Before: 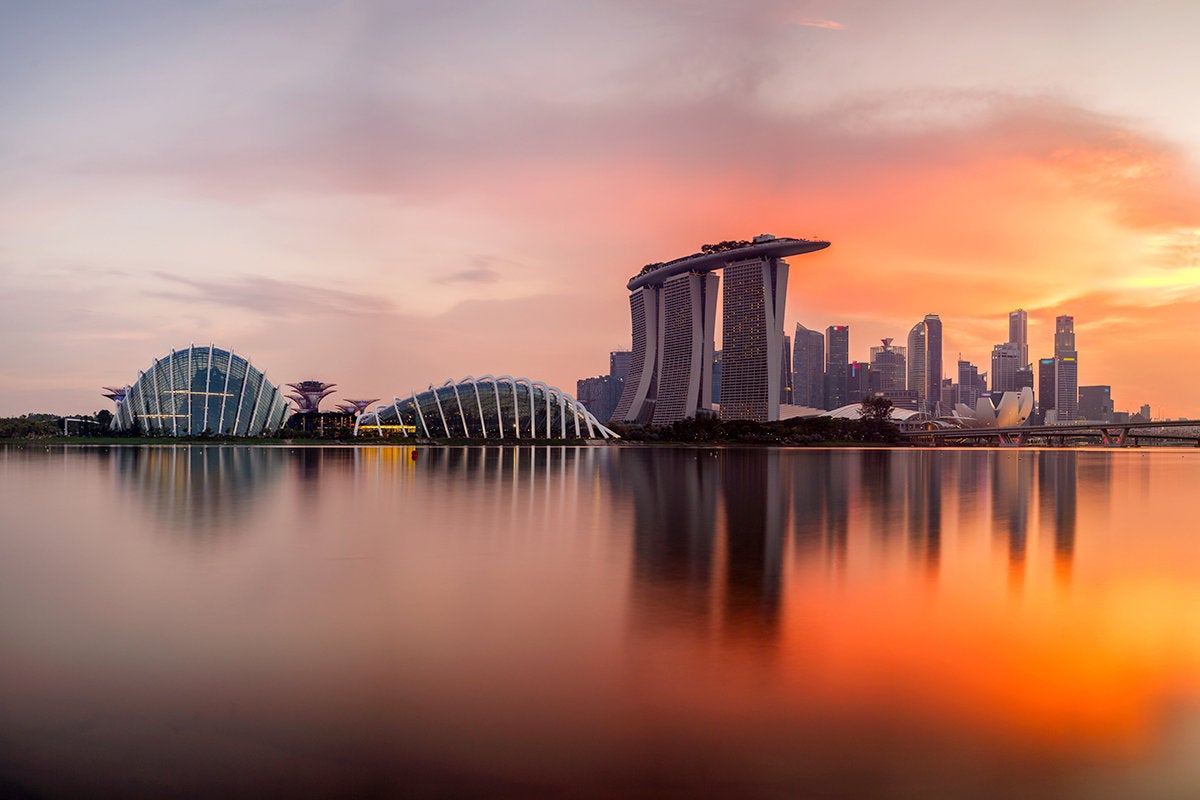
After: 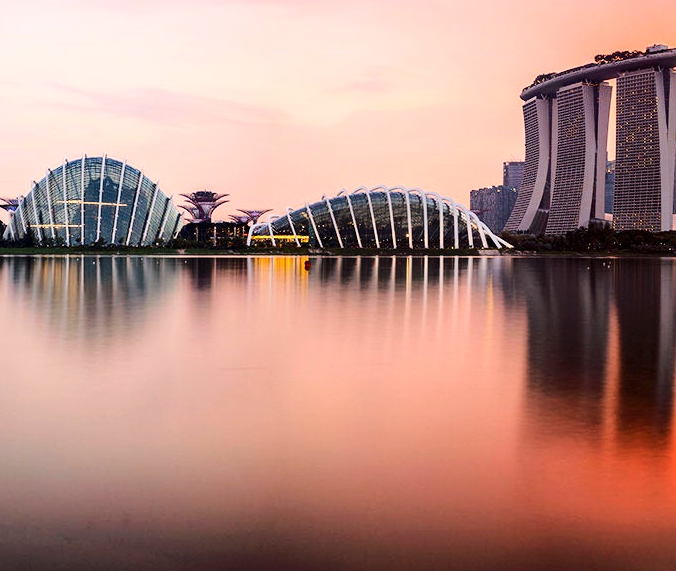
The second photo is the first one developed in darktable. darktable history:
base curve: curves: ch0 [(0, 0) (0.032, 0.037) (0.105, 0.228) (0.435, 0.76) (0.856, 0.983) (1, 1)]
crop: left 8.966%, top 23.852%, right 34.699%, bottom 4.703%
